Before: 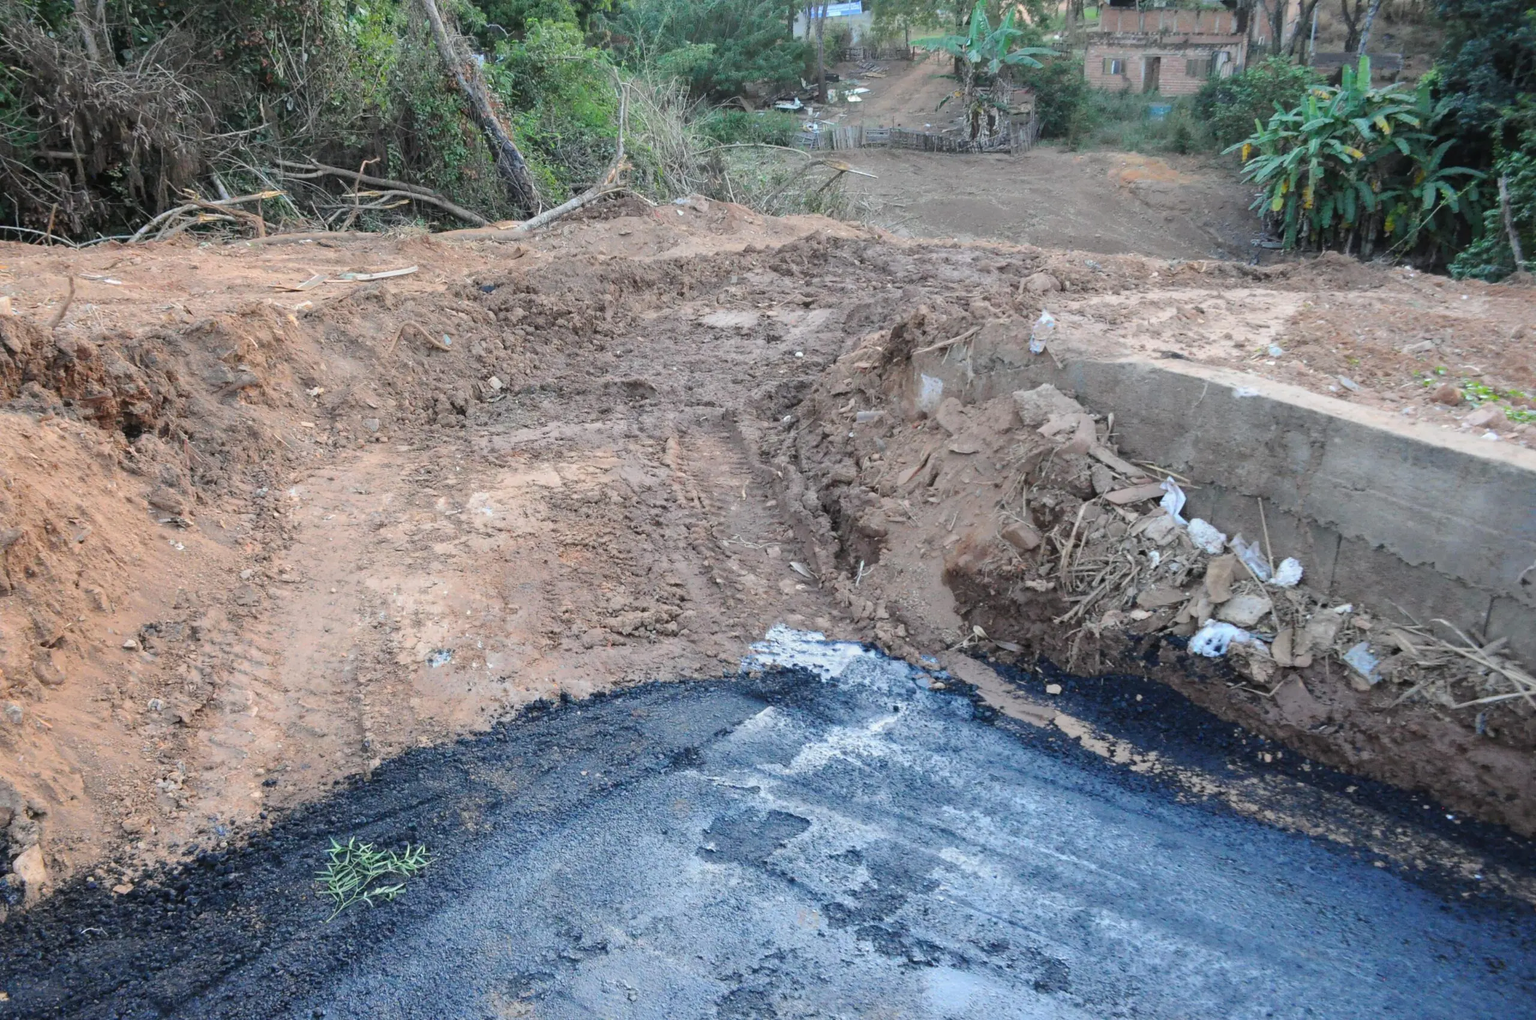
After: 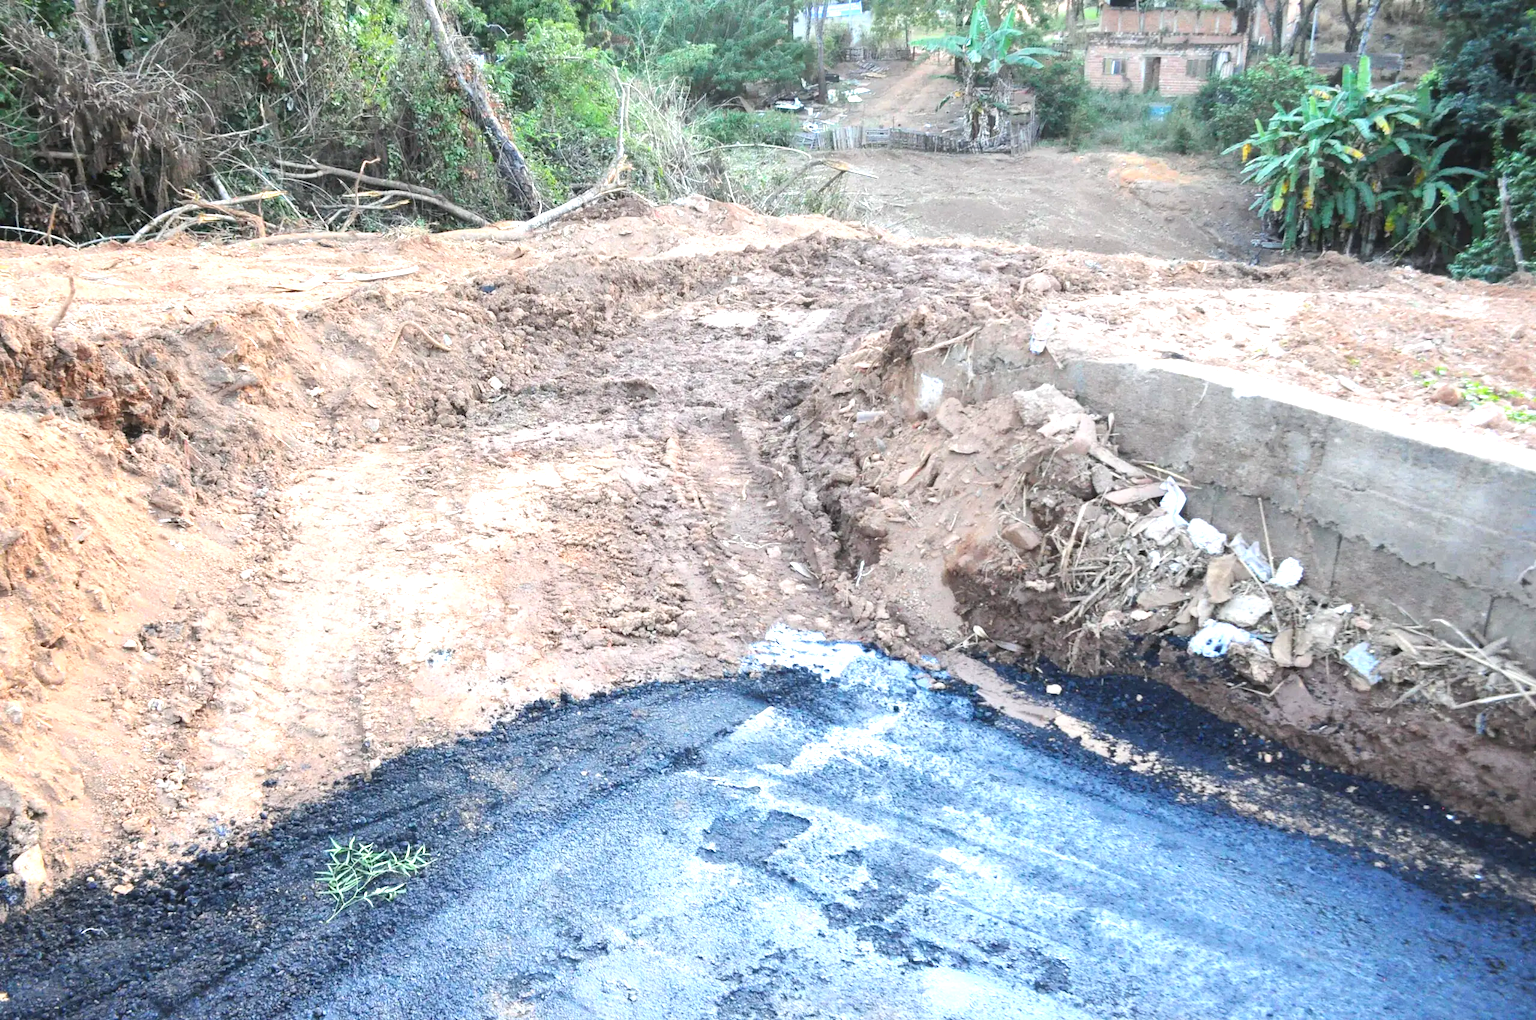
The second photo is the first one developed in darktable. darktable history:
exposure: exposure 1.138 EV, compensate highlight preservation false
